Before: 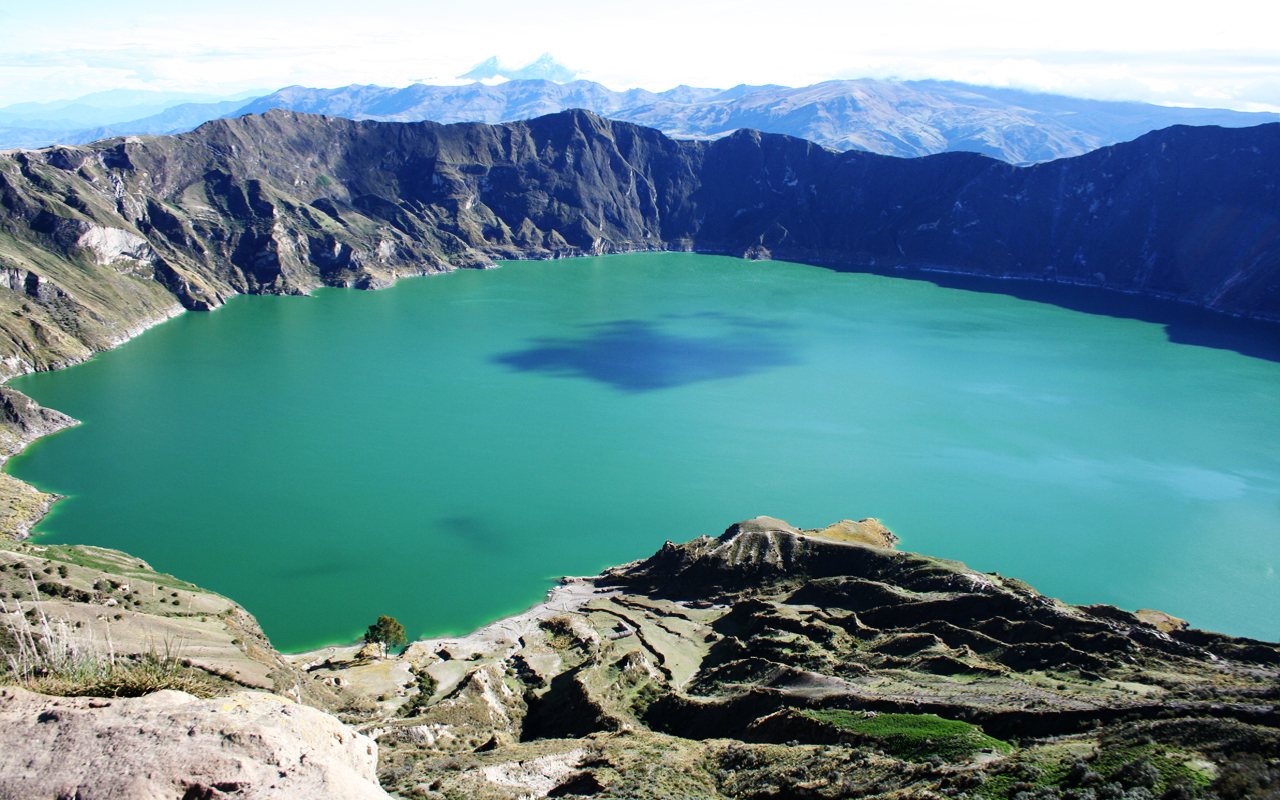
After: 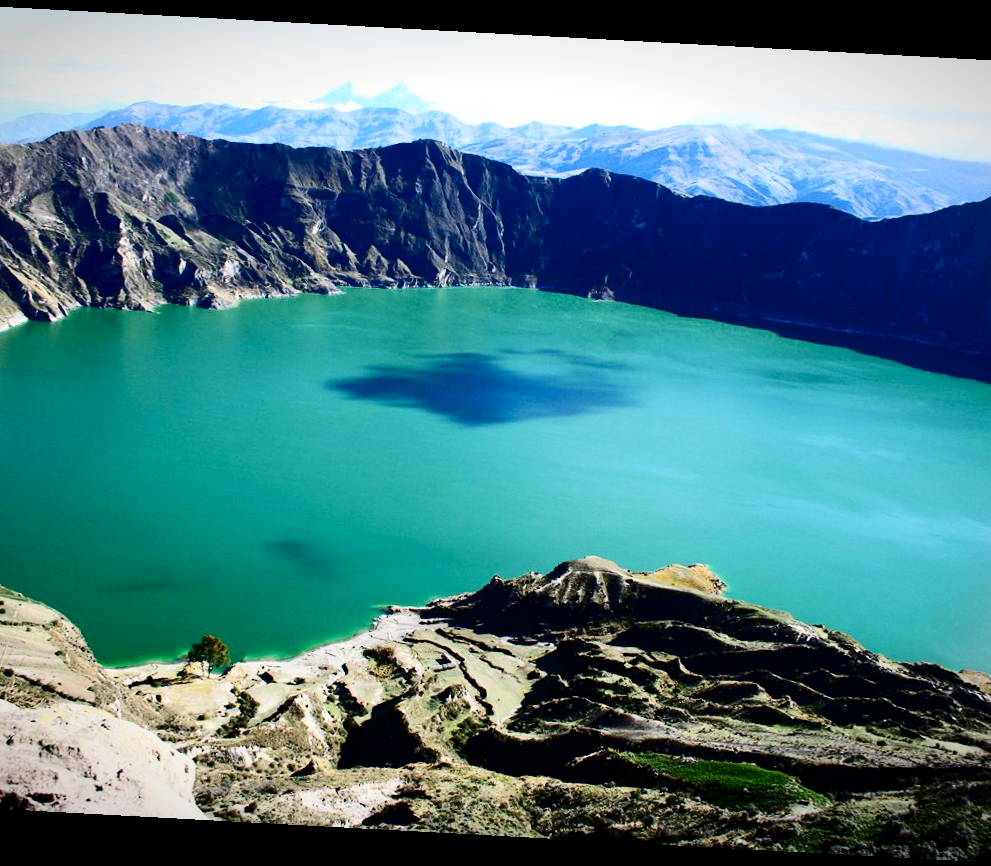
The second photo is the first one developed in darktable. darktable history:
vignetting: fall-off start 99.64%, brightness -0.417, saturation -0.303, width/height ratio 1.303
contrast brightness saturation: contrast 0.308, brightness -0.084, saturation 0.167
crop and rotate: angle -3.09°, left 14.011%, top 0.043%, right 10.966%, bottom 0.081%
